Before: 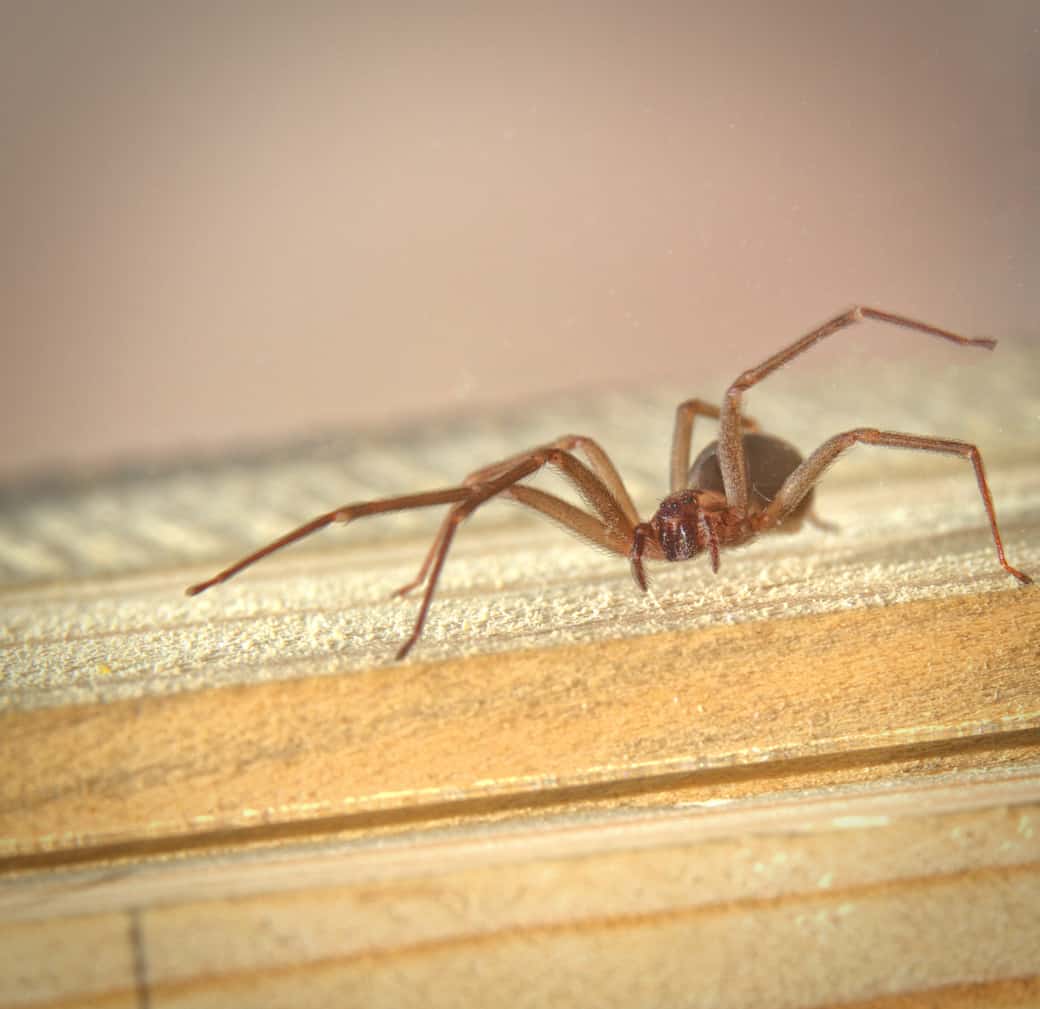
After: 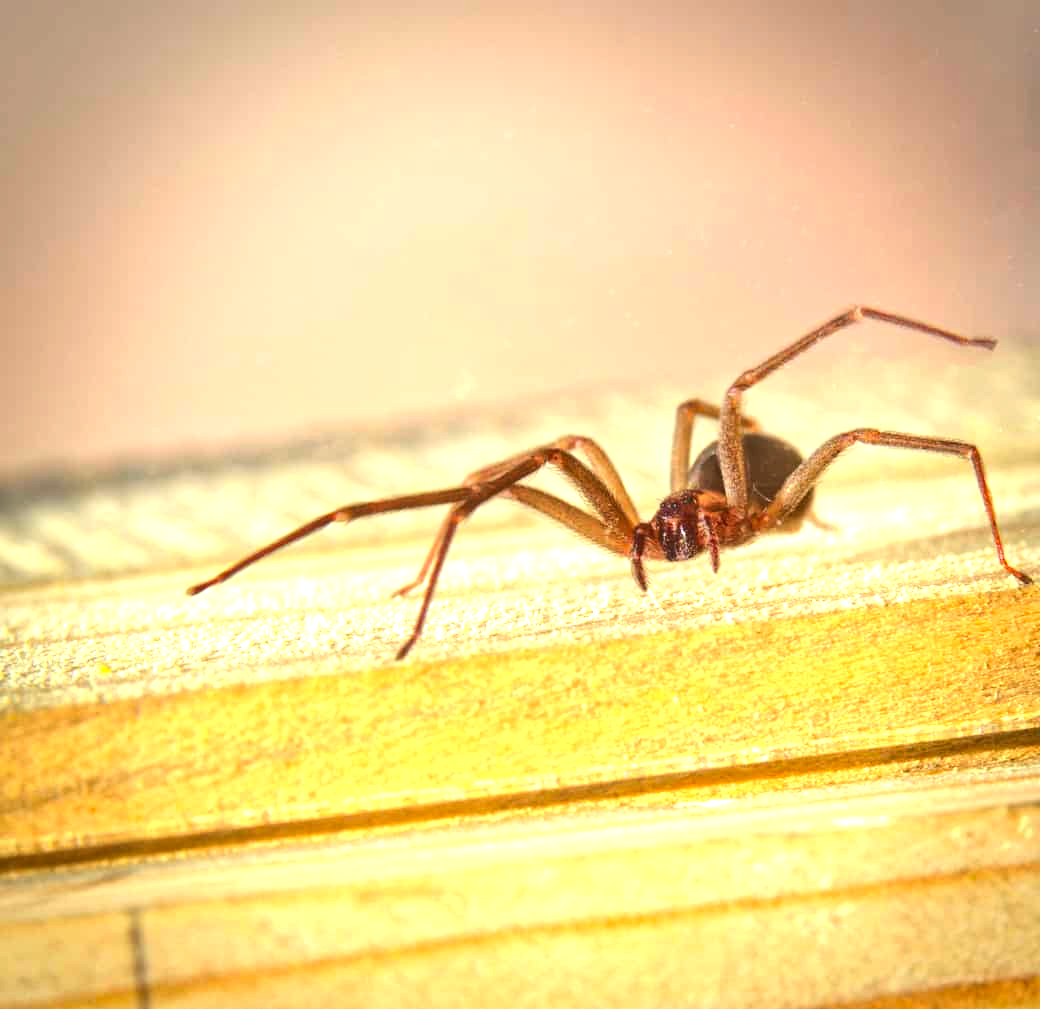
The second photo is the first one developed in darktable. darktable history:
tone equalizer: -8 EV -1.12 EV, -7 EV -1.04 EV, -6 EV -0.856 EV, -5 EV -0.615 EV, -3 EV 0.552 EV, -2 EV 0.855 EV, -1 EV 0.989 EV, +0 EV 1.08 EV, edges refinement/feathering 500, mask exposure compensation -1.57 EV, preserve details no
contrast brightness saturation: saturation 0.484
